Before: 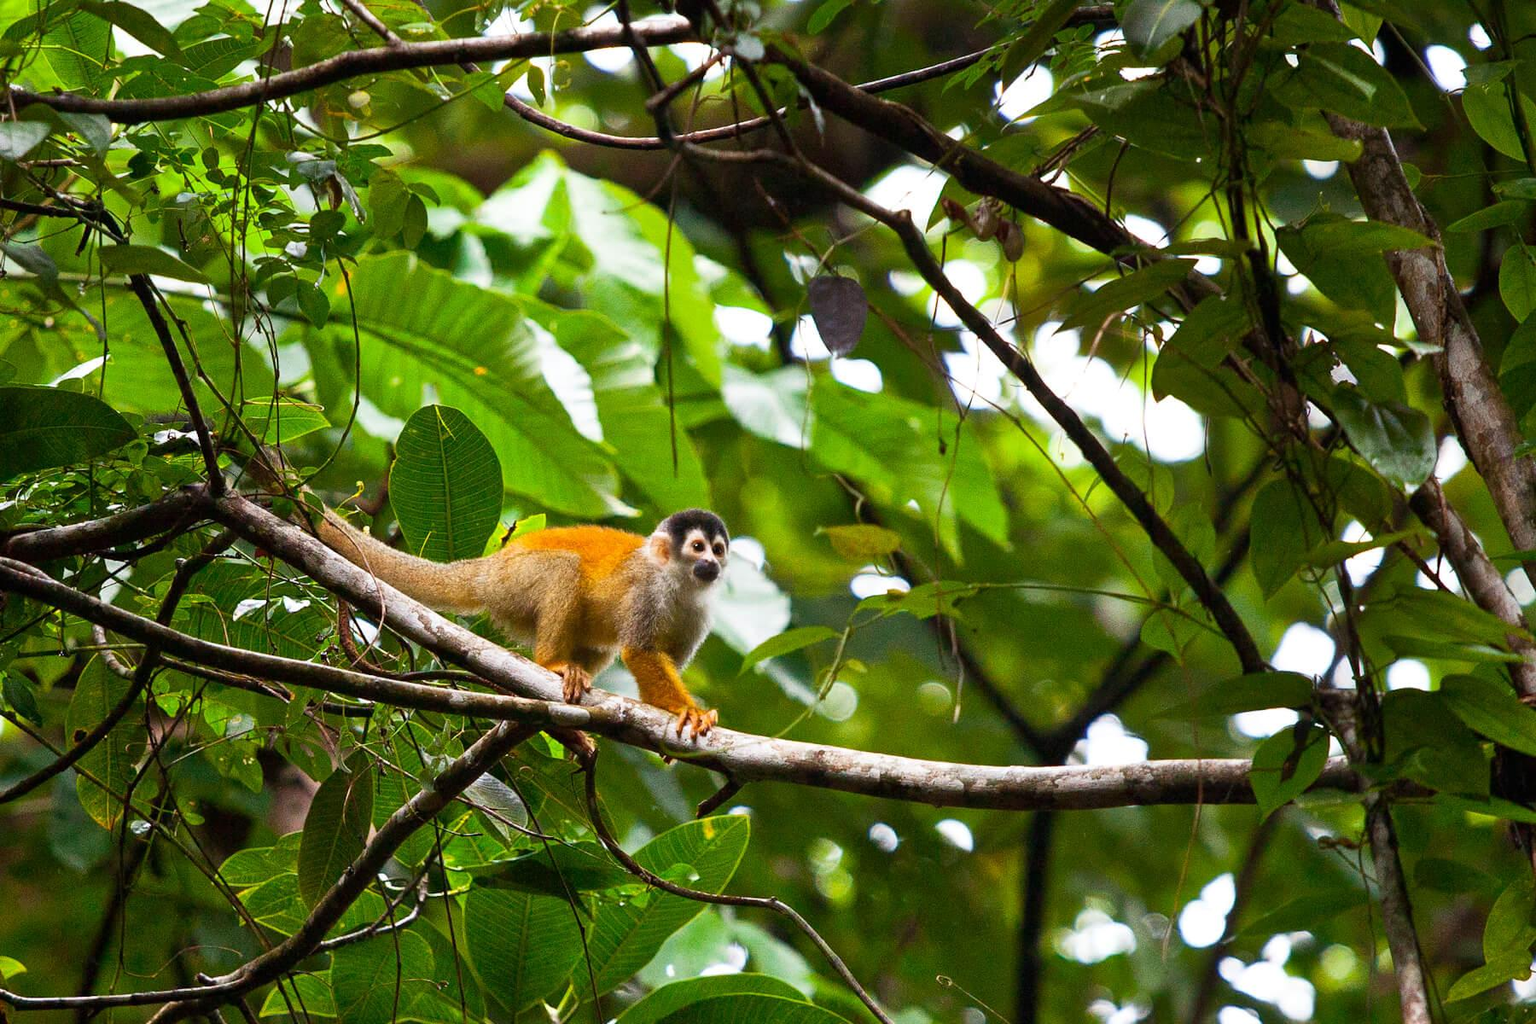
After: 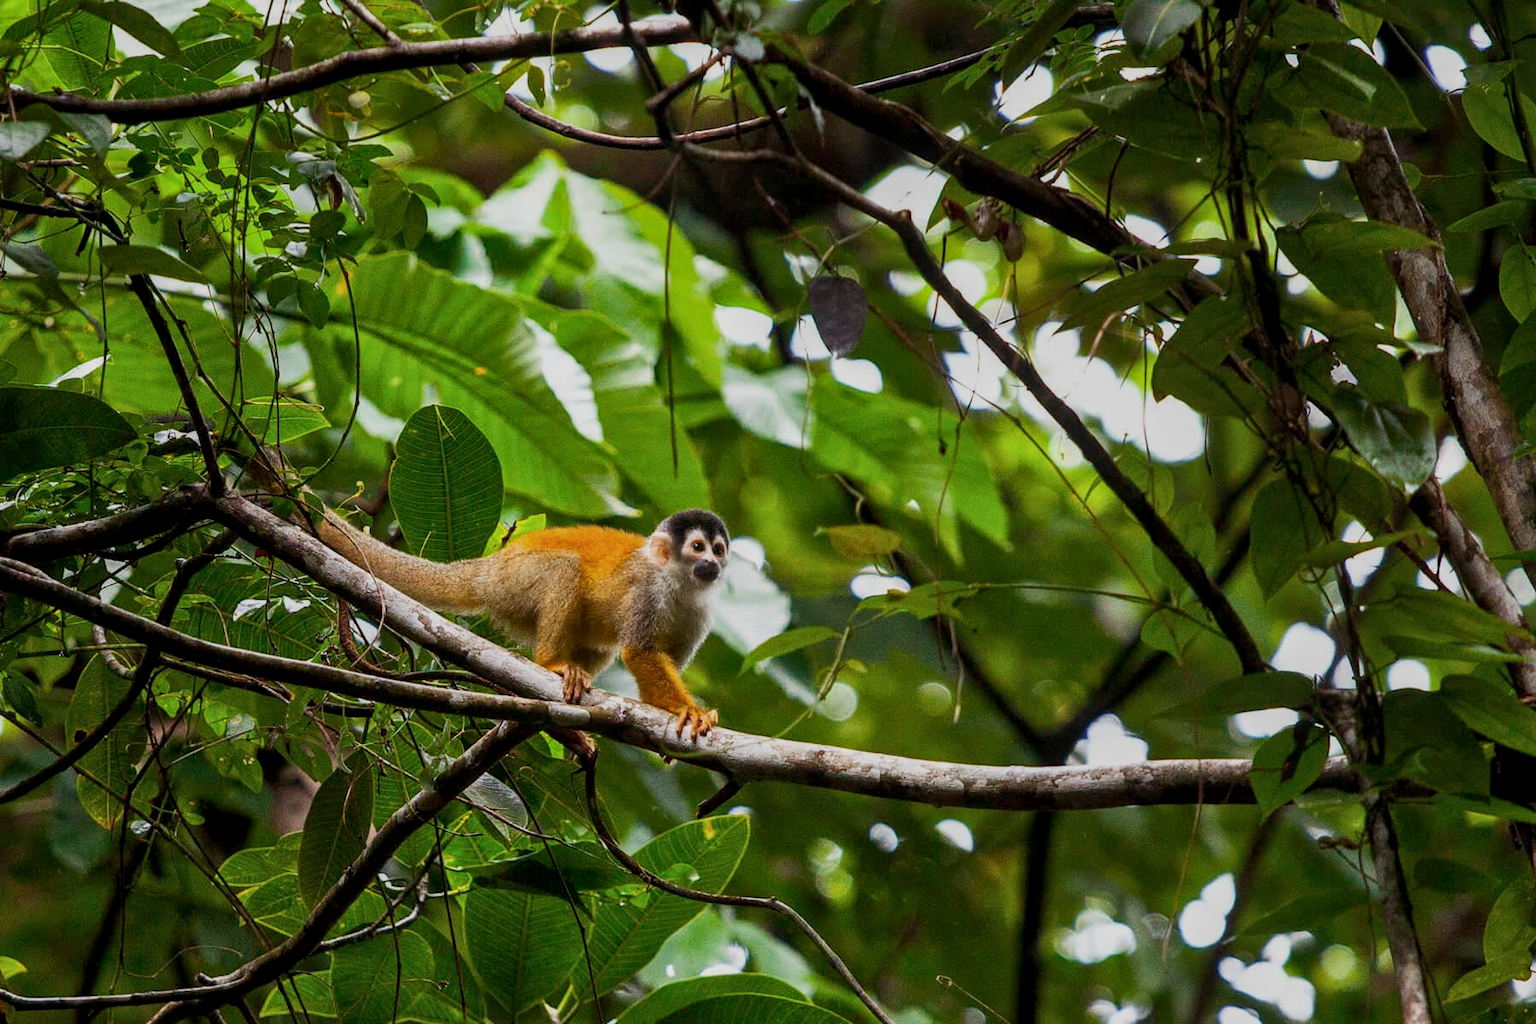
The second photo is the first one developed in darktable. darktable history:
exposure: exposure -0.582 EV, compensate highlight preservation false
local contrast: on, module defaults
